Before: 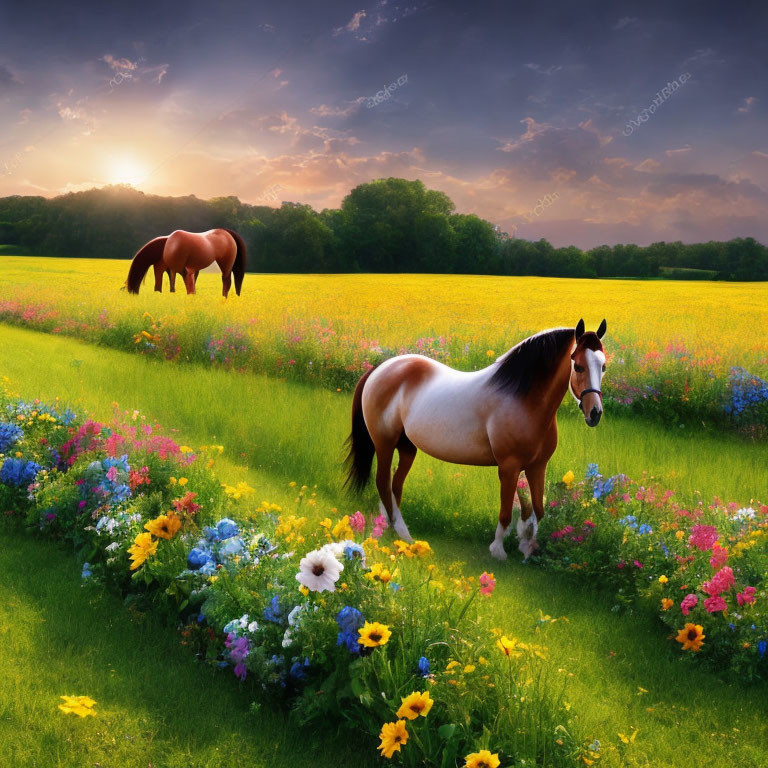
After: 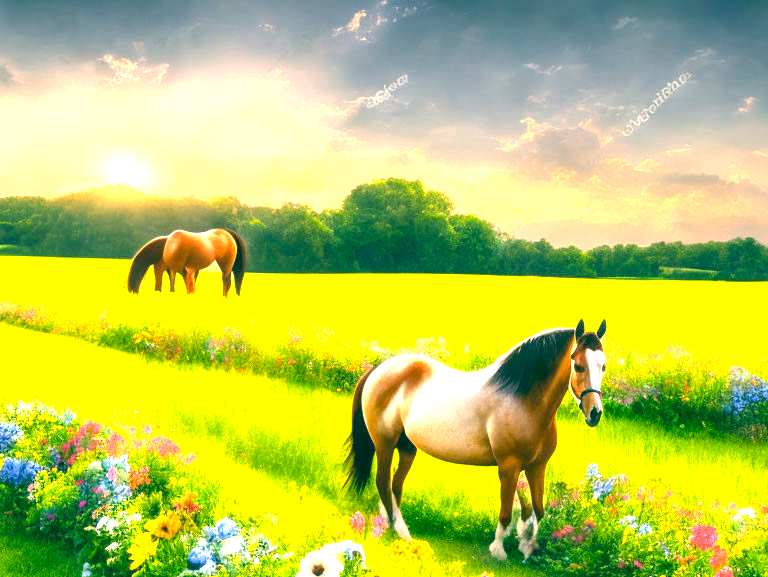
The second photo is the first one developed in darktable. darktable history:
local contrast: on, module defaults
color correction: highlights a* 2.27, highlights b* 34.12, shadows a* -36.09, shadows b* -5.5
crop: bottom 24.857%
exposure: black level correction 0, exposure 1.997 EV, compensate highlight preservation false
